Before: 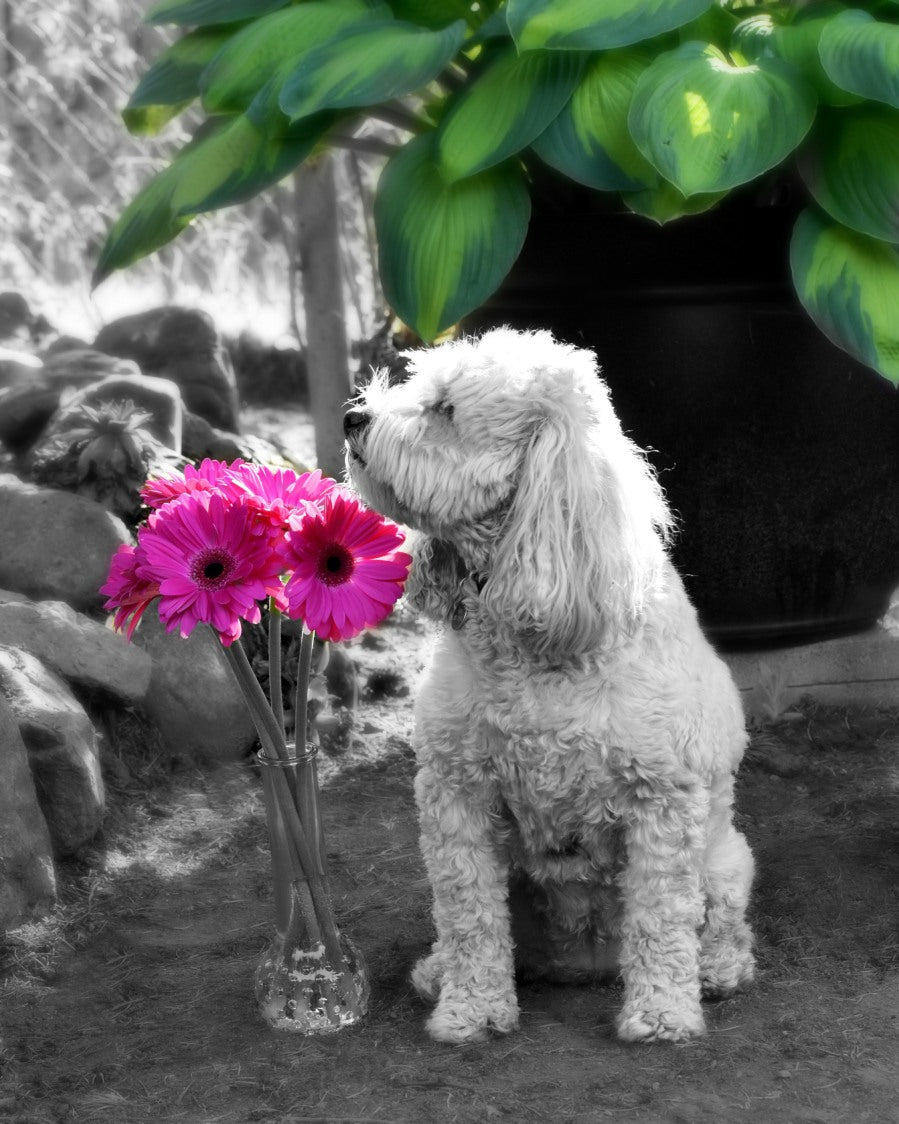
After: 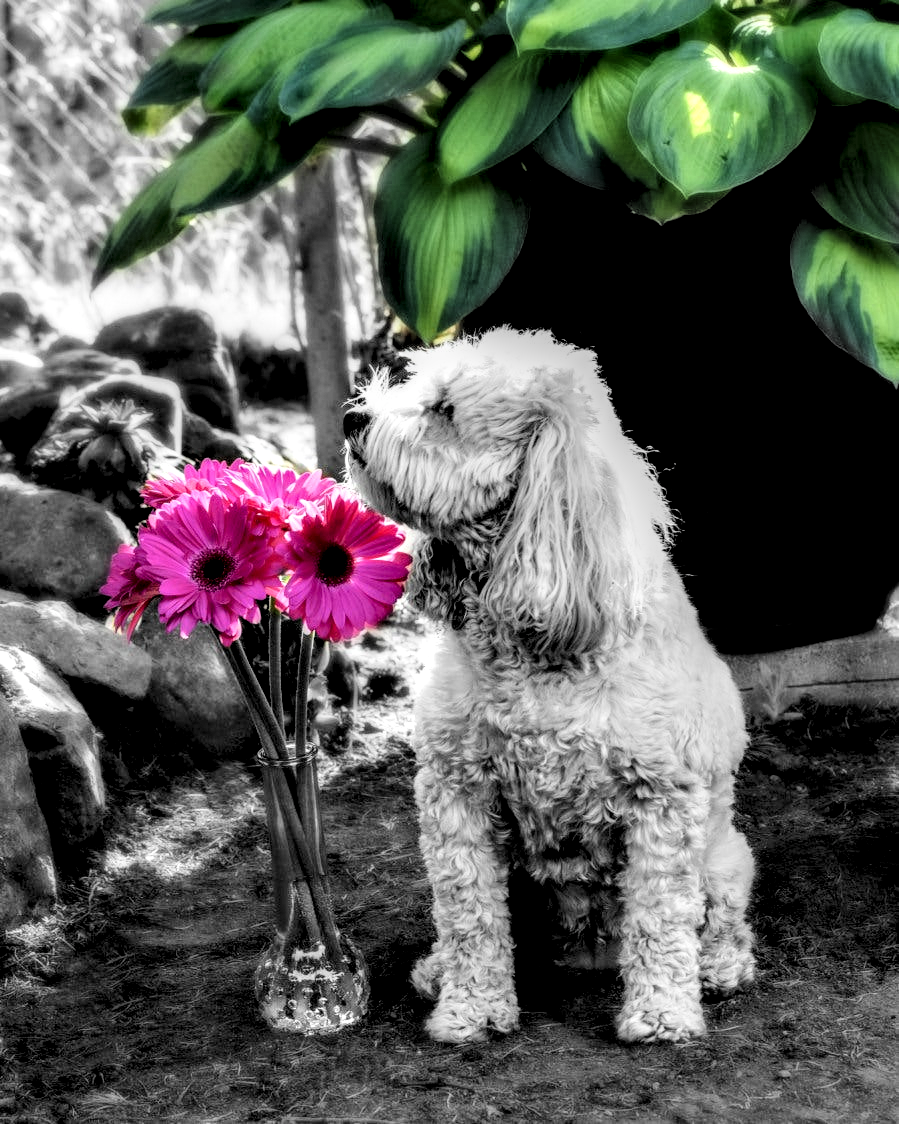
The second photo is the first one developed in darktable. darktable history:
filmic rgb: black relative exposure -5.05 EV, white relative exposure 3.98 EV, hardness 2.9, contrast 1.299, highlights saturation mix -29.18%, color science v6 (2022)
exposure: exposure 0.172 EV, compensate highlight preservation false
local contrast: highlights 16%, detail 185%
